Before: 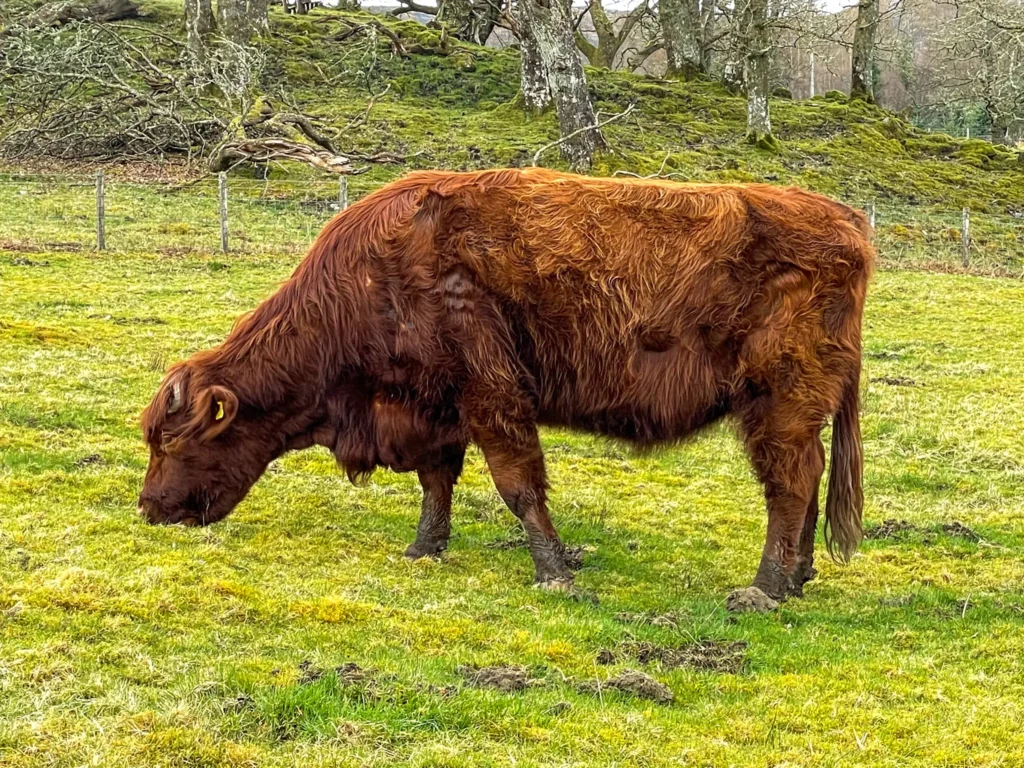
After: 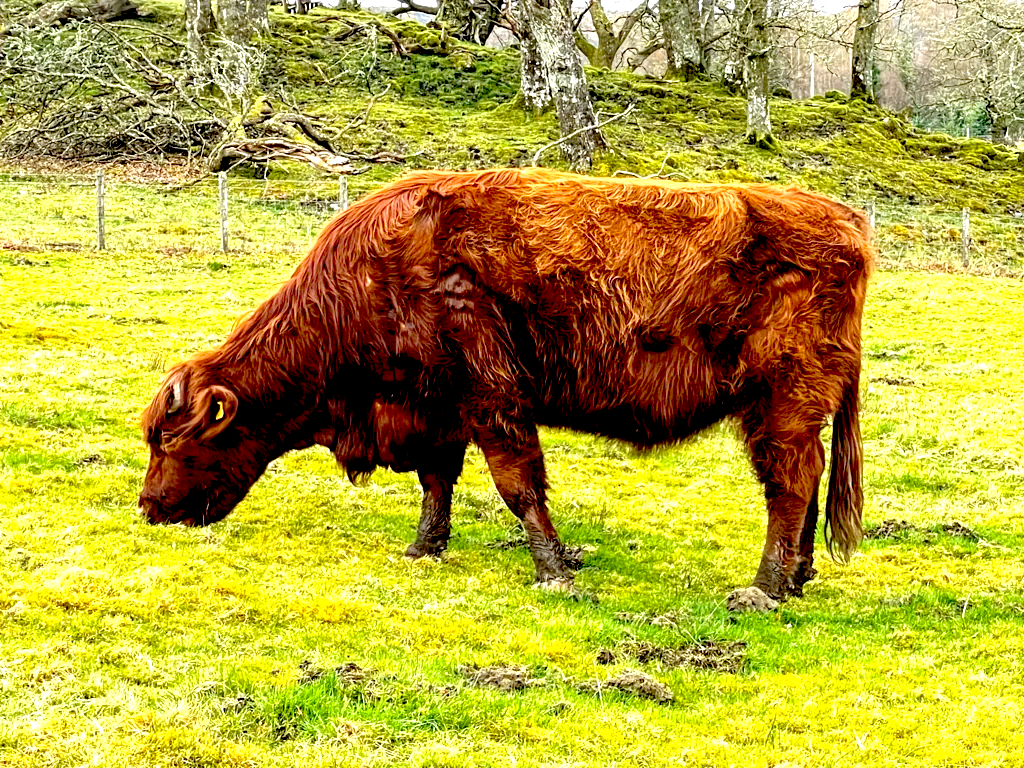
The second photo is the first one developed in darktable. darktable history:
exposure: black level correction 0.036, exposure 0.909 EV, compensate exposure bias true, compensate highlight preservation false
